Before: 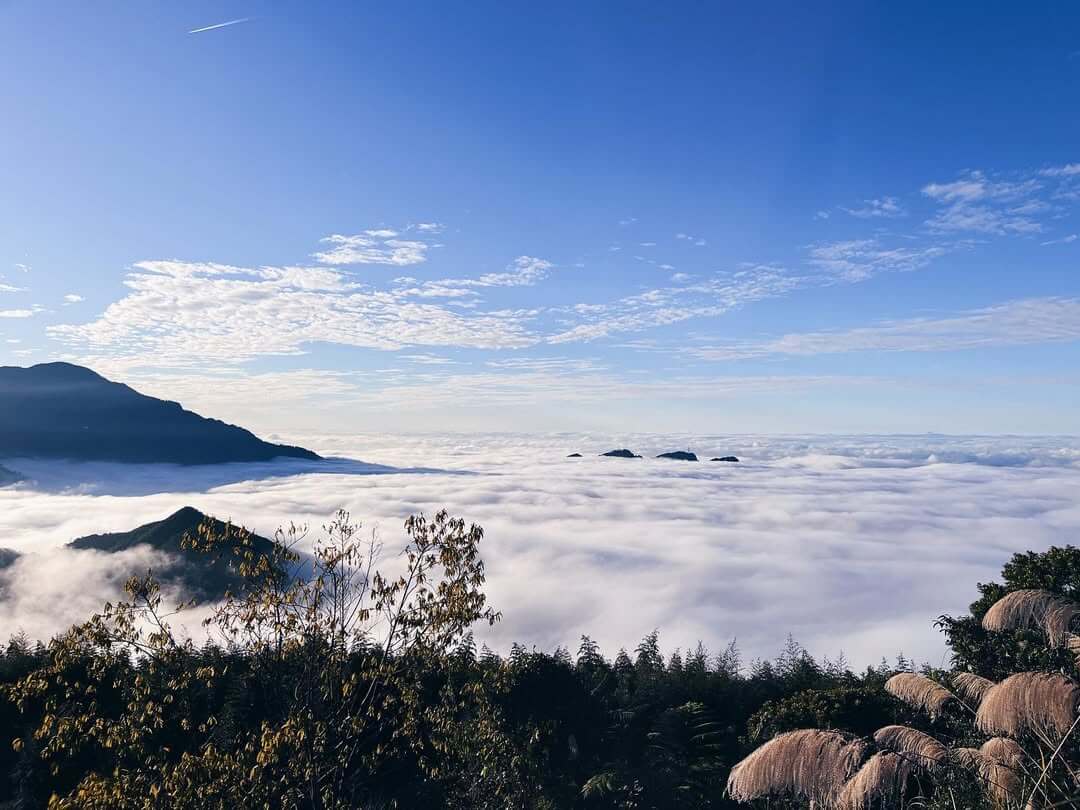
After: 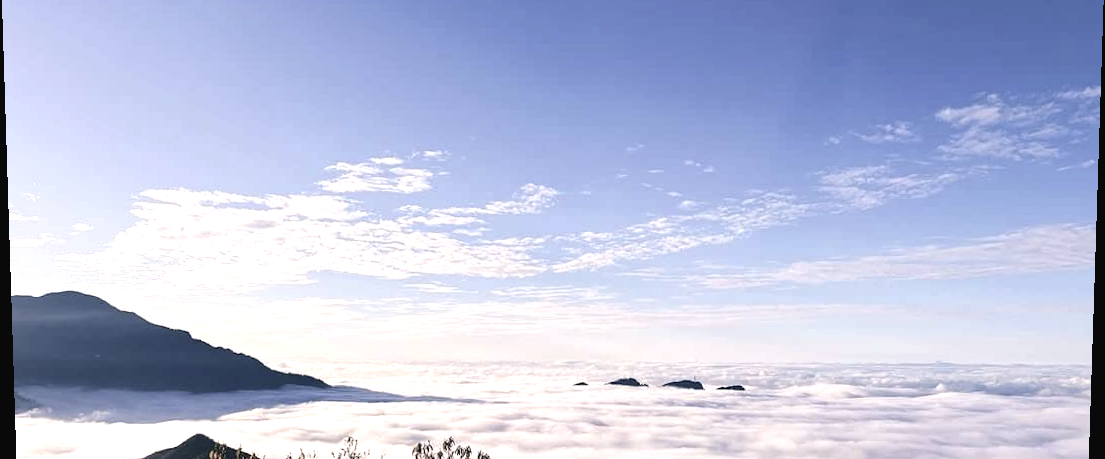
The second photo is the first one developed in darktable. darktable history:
rotate and perspective: lens shift (vertical) 0.048, lens shift (horizontal) -0.024, automatic cropping off
exposure: black level correction -0.002, exposure 0.54 EV, compensate highlight preservation false
crop and rotate: top 10.605%, bottom 33.274%
color correction: highlights a* 5.59, highlights b* 5.24, saturation 0.68
